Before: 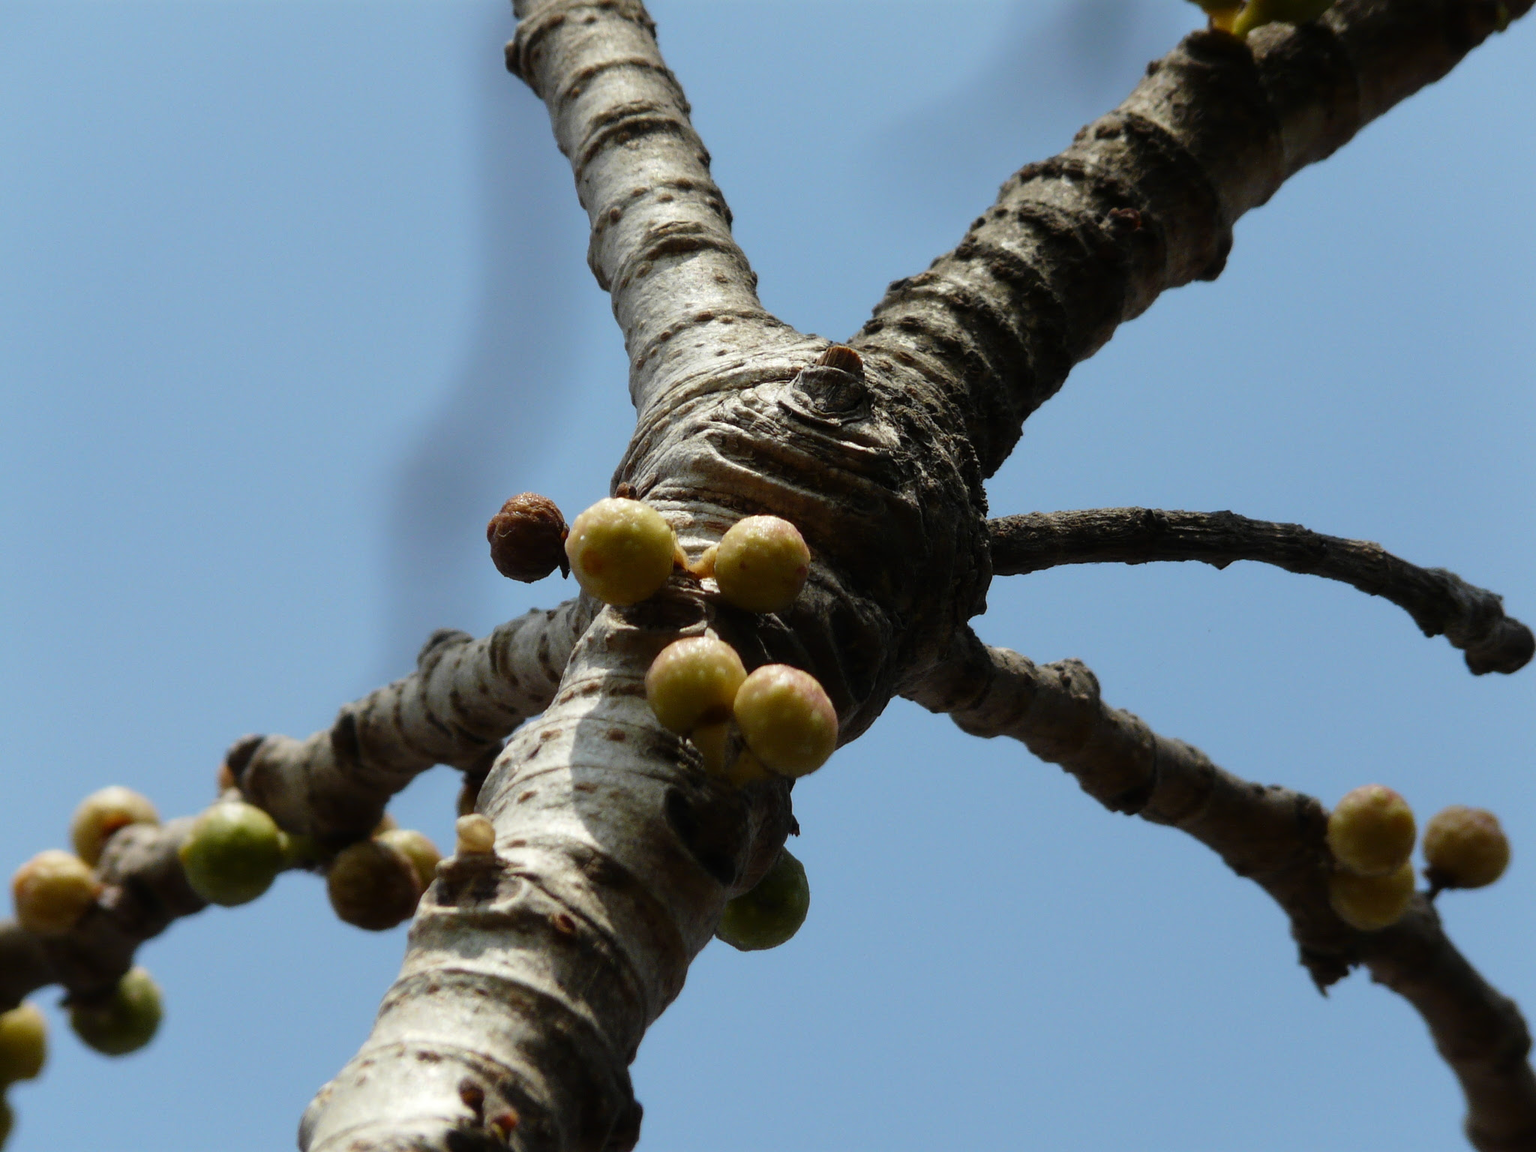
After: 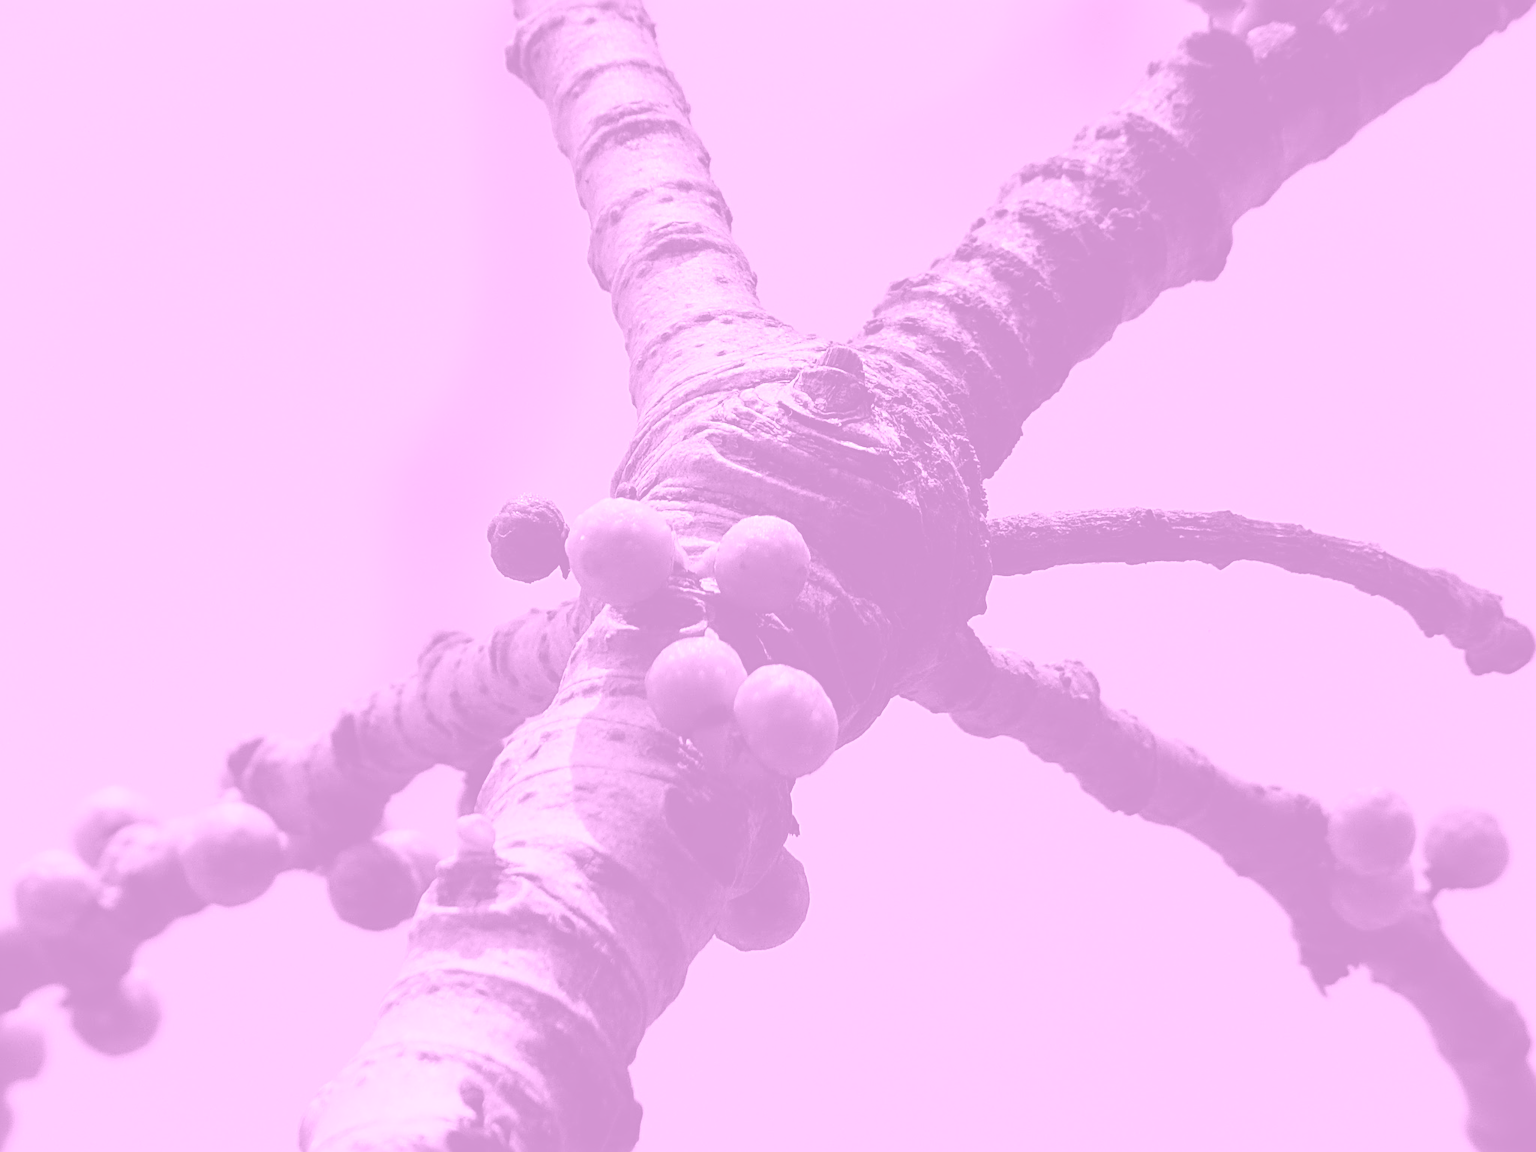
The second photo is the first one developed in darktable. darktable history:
sharpen: radius 3.025, amount 0.757
colorize: hue 331.2°, saturation 75%, source mix 30.28%, lightness 70.52%, version 1
tone curve: curves: ch0 [(0, 0.012) (0.056, 0.046) (0.218, 0.213) (0.606, 0.62) (0.82, 0.846) (1, 1)]; ch1 [(0, 0) (0.226, 0.261) (0.403, 0.437) (0.469, 0.472) (0.495, 0.499) (0.508, 0.503) (0.545, 0.555) (0.59, 0.598) (0.686, 0.728) (1, 1)]; ch2 [(0, 0) (0.269, 0.299) (0.459, 0.45) (0.498, 0.499) (0.523, 0.512) (0.568, 0.558) (0.634, 0.617) (0.698, 0.677) (0.806, 0.769) (1, 1)], color space Lab, independent channels, preserve colors none
